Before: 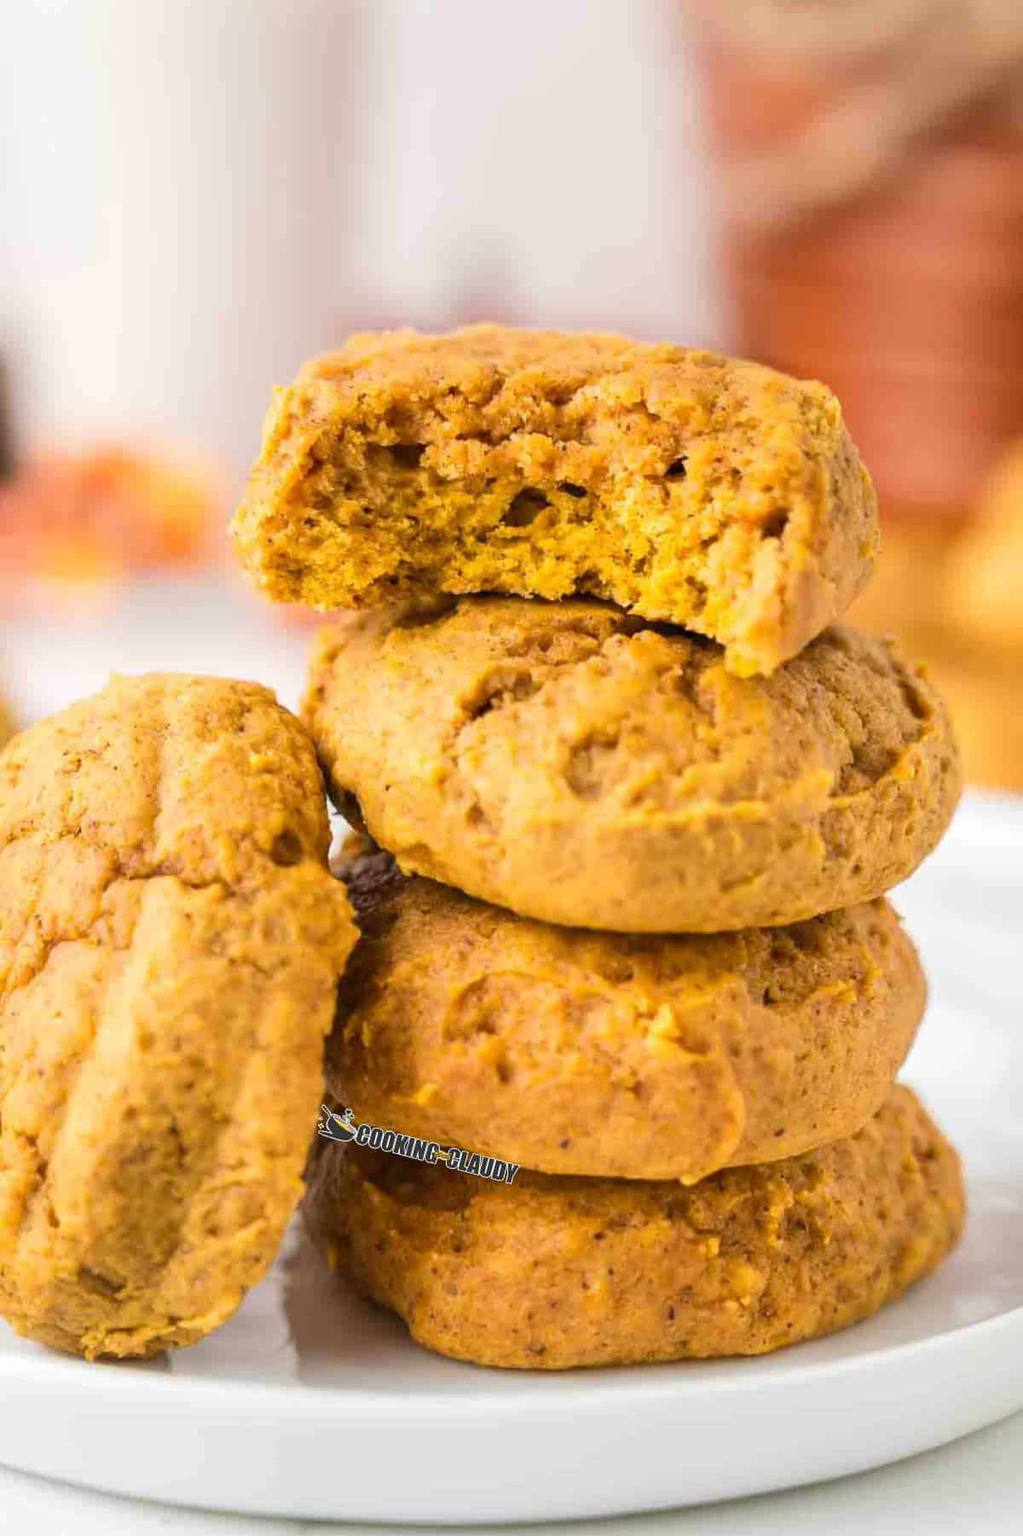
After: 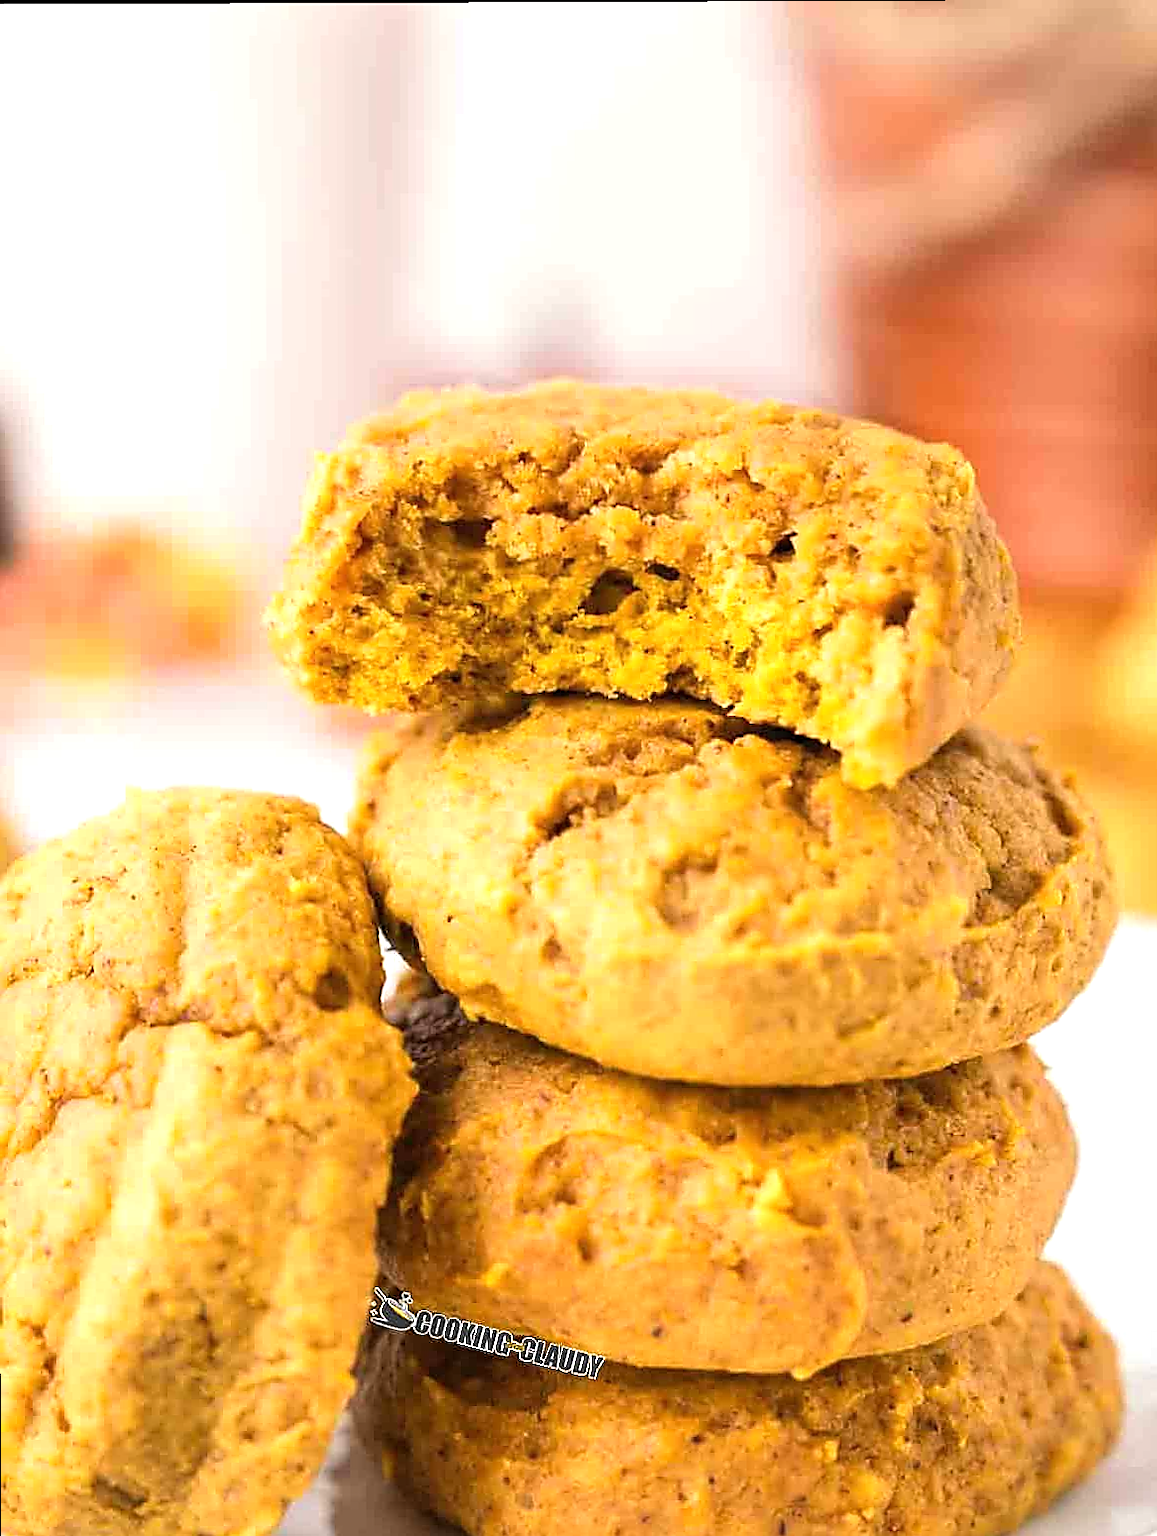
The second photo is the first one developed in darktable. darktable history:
crop and rotate: angle 0.238°, left 0.415%, right 2.828%, bottom 14.195%
sharpen: radius 1.4, amount 1.259, threshold 0.729
tone equalizer: -8 EV -0.412 EV, -7 EV -0.415 EV, -6 EV -0.328 EV, -5 EV -0.261 EV, -3 EV 0.251 EV, -2 EV 0.318 EV, -1 EV 0.403 EV, +0 EV 0.433 EV
